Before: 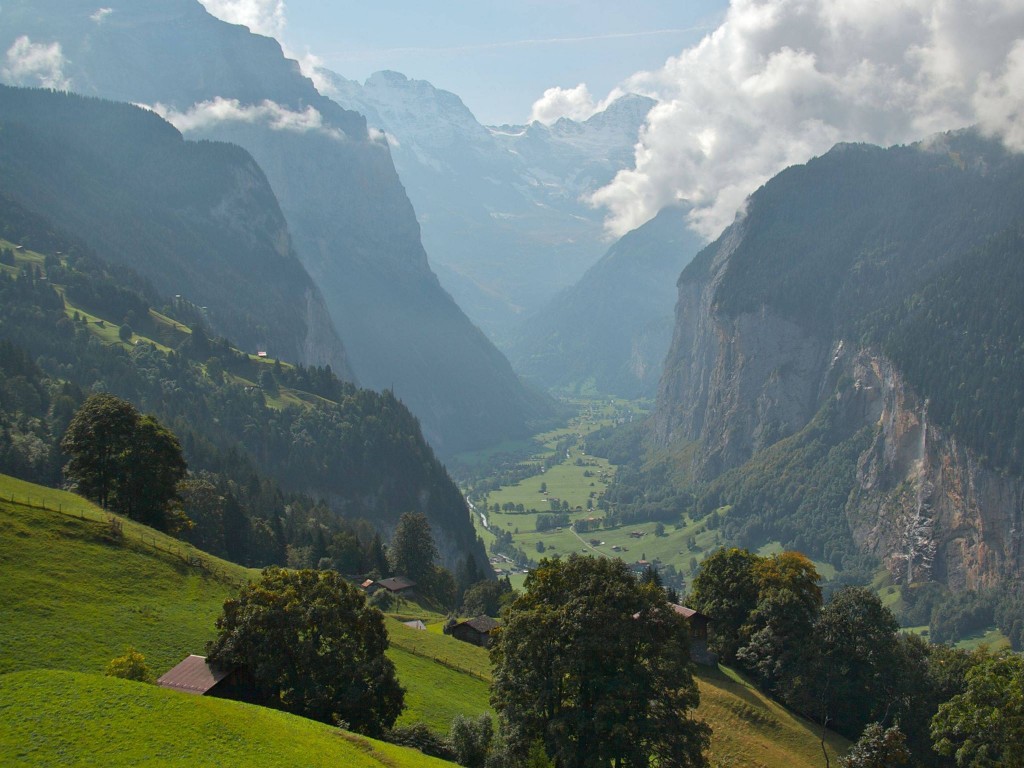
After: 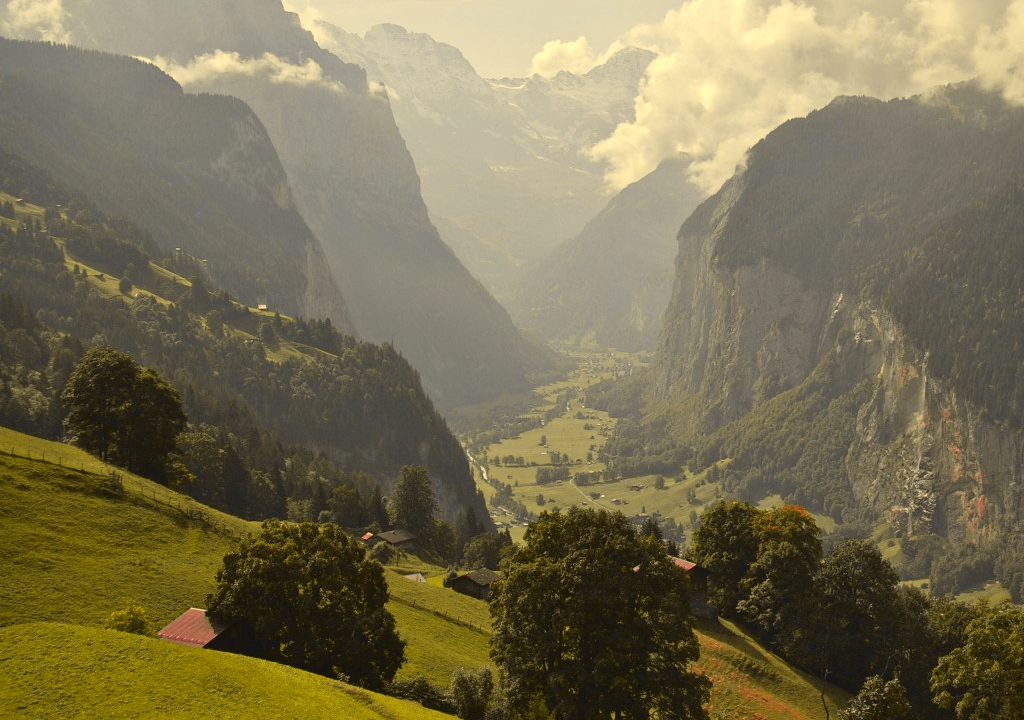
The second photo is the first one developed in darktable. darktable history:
tone curve: curves: ch0 [(0, 0.036) (0.119, 0.115) (0.466, 0.498) (0.715, 0.767) (0.817, 0.865) (1, 0.998)]; ch1 [(0, 0) (0.377, 0.424) (0.442, 0.491) (0.487, 0.502) (0.514, 0.512) (0.536, 0.577) (0.66, 0.724) (1, 1)]; ch2 [(0, 0) (0.38, 0.405) (0.463, 0.443) (0.492, 0.486) (0.526, 0.541) (0.578, 0.598) (1, 1)], color space Lab, independent channels, preserve colors none
white balance: red 1.08, blue 0.791
crop and rotate: top 6.25%
